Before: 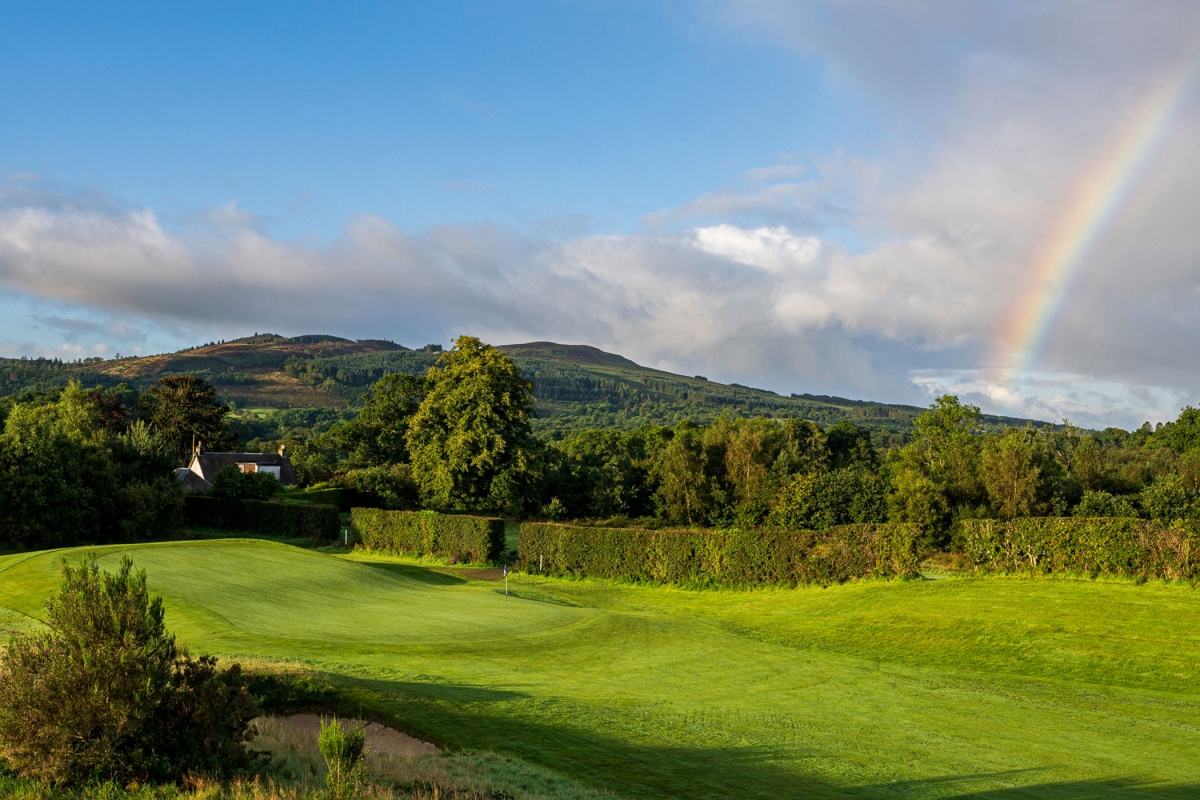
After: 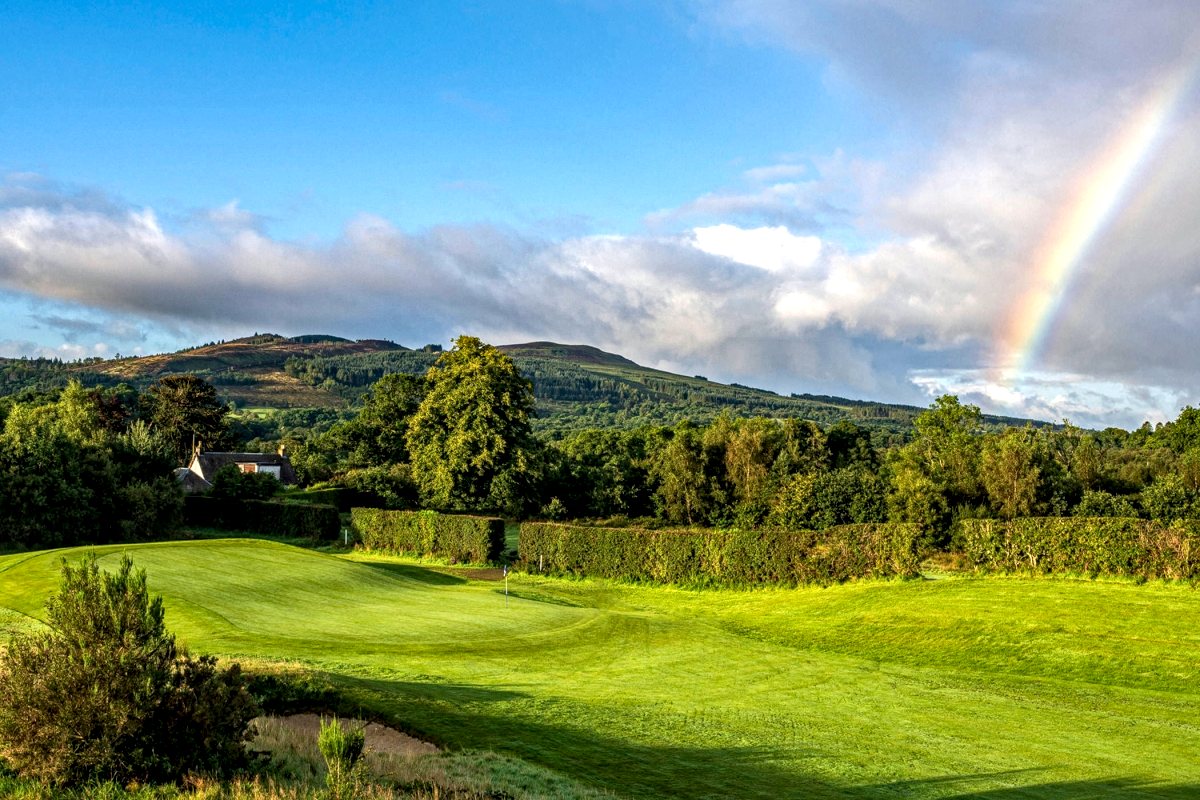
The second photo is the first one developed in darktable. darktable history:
local contrast: highlights 61%, detail 143%, midtone range 0.428
haze removal: strength 0.29, distance 0.25, compatibility mode true, adaptive false
exposure: black level correction 0.001, exposure 0.5 EV, compensate exposure bias true, compensate highlight preservation false
